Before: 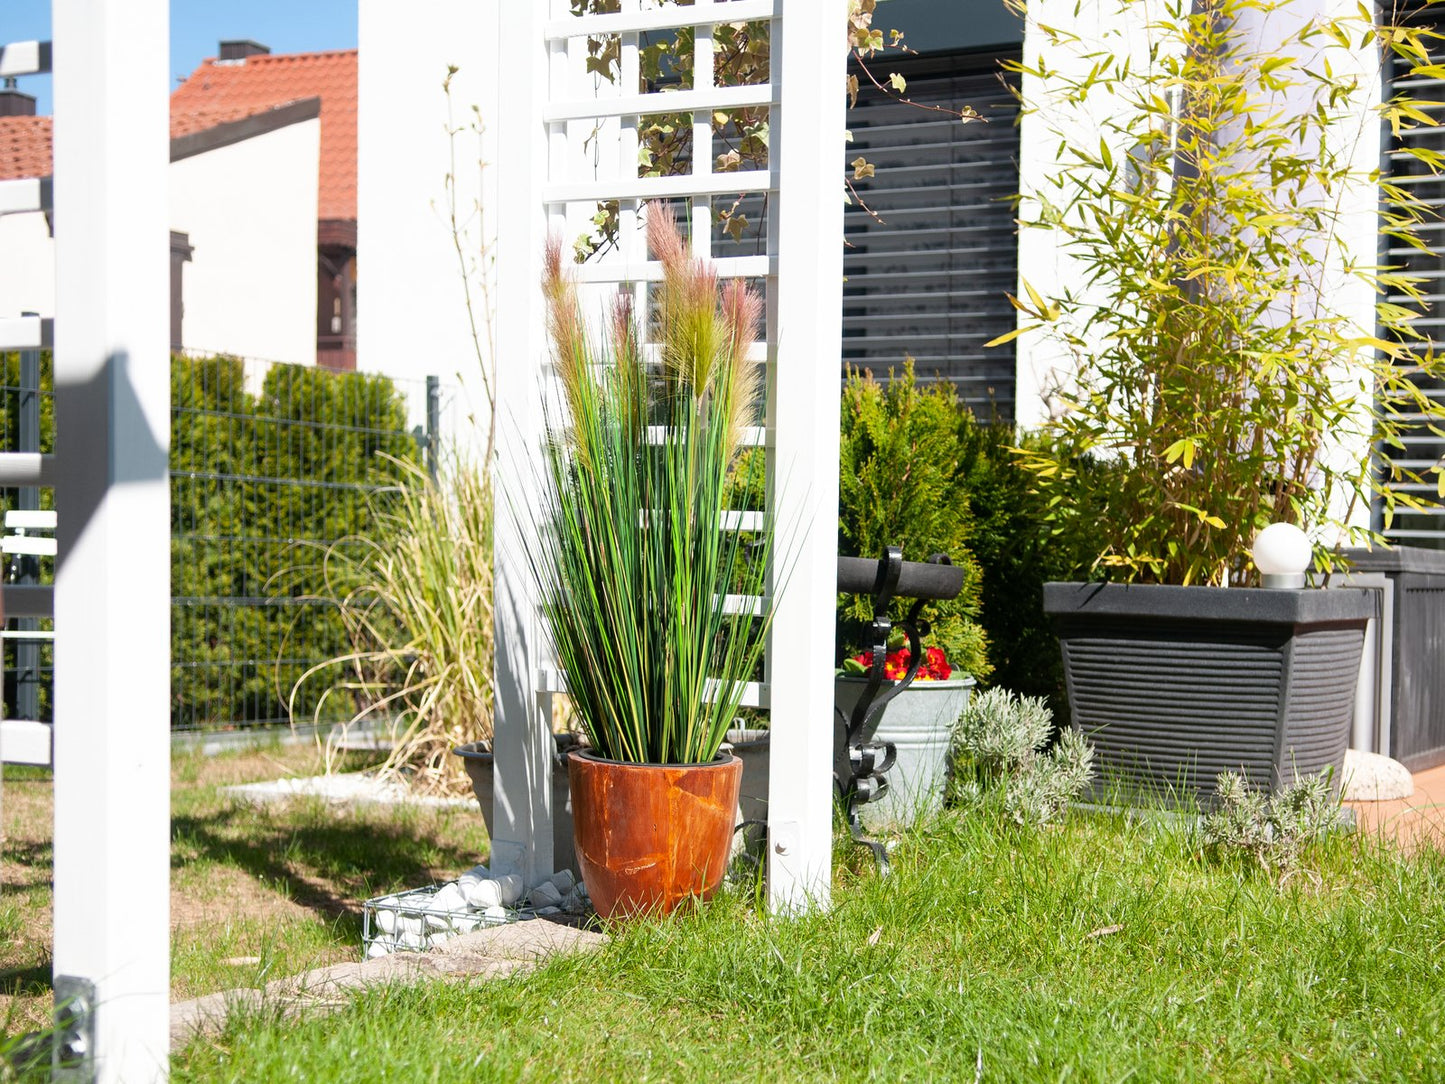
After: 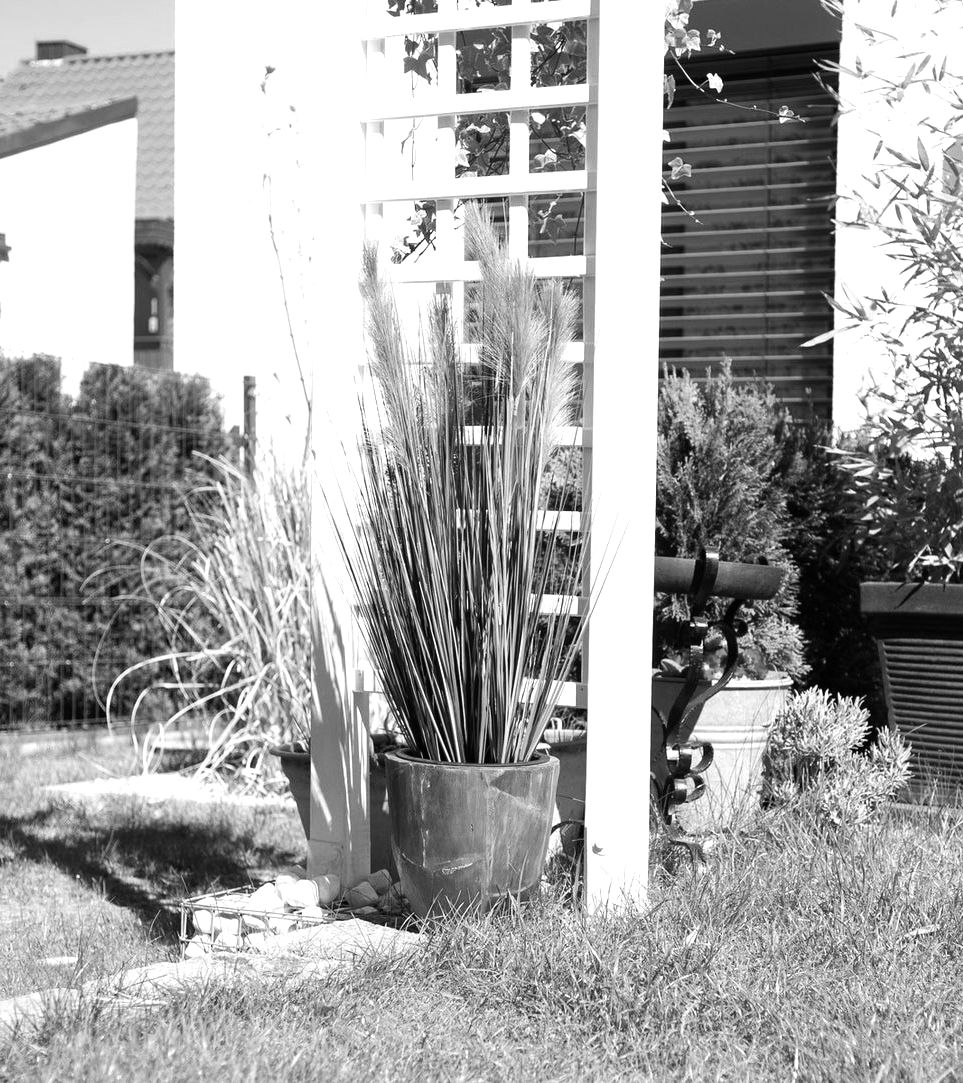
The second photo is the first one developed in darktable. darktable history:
color zones: curves: ch1 [(0, -0.394) (0.143, -0.394) (0.286, -0.394) (0.429, -0.392) (0.571, -0.391) (0.714, -0.391) (0.857, -0.391) (1, -0.394)]
crop and rotate: left 12.673%, right 20.66%
tone equalizer: -8 EV -0.417 EV, -7 EV -0.389 EV, -6 EV -0.333 EV, -5 EV -0.222 EV, -3 EV 0.222 EV, -2 EV 0.333 EV, -1 EV 0.389 EV, +0 EV 0.417 EV, edges refinement/feathering 500, mask exposure compensation -1.57 EV, preserve details no
